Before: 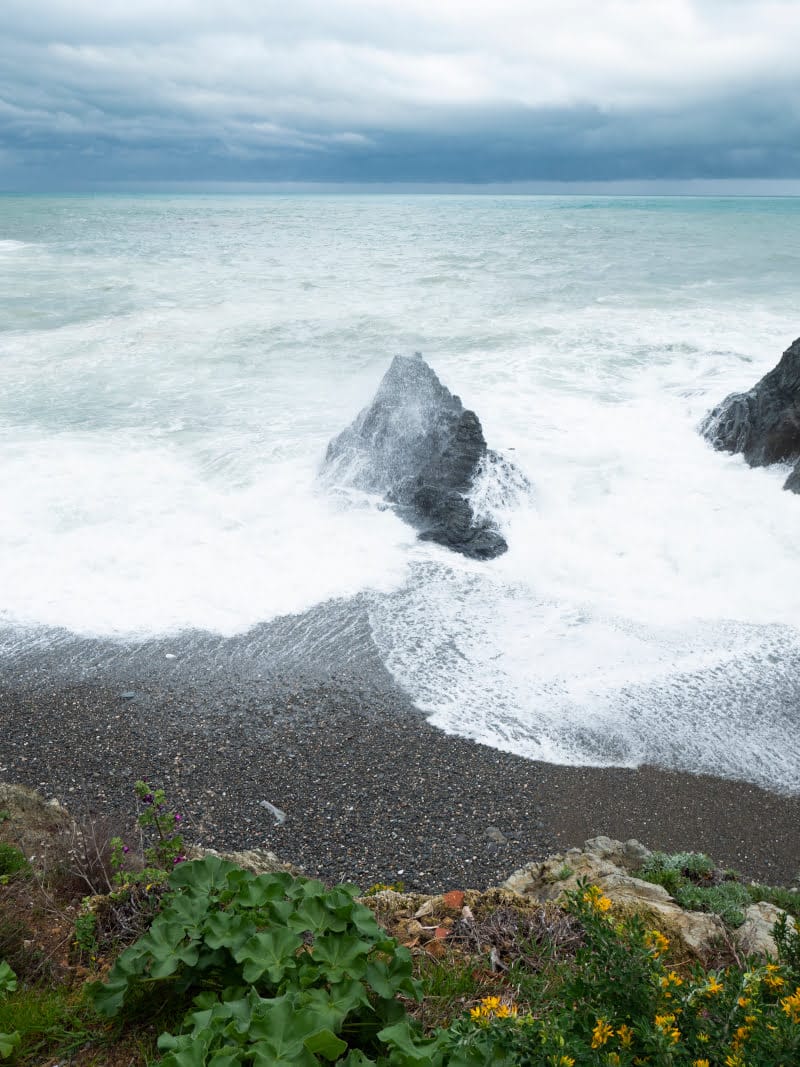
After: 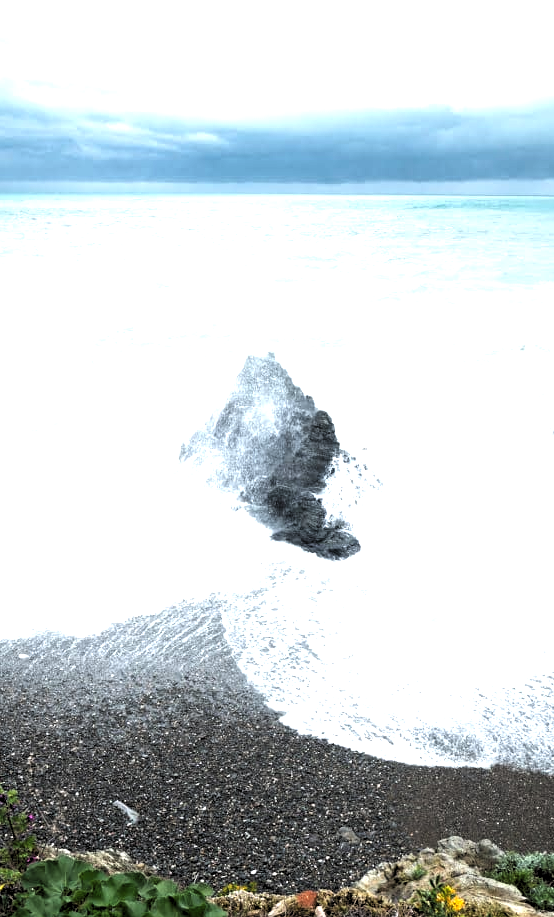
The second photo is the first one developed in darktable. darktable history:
exposure: exposure 0.64 EV, compensate highlight preservation false
crop: left 18.479%, right 12.2%, bottom 13.971%
levels: levels [0.182, 0.542, 0.902]
